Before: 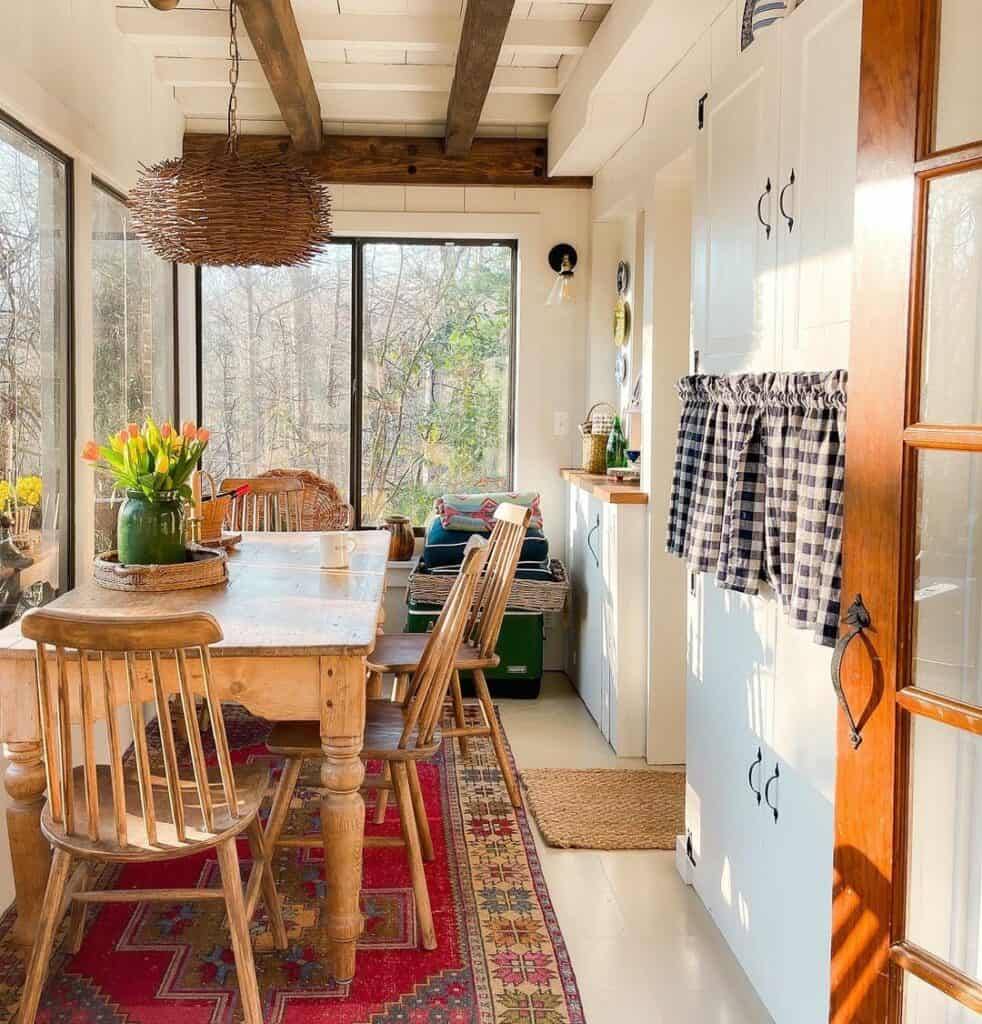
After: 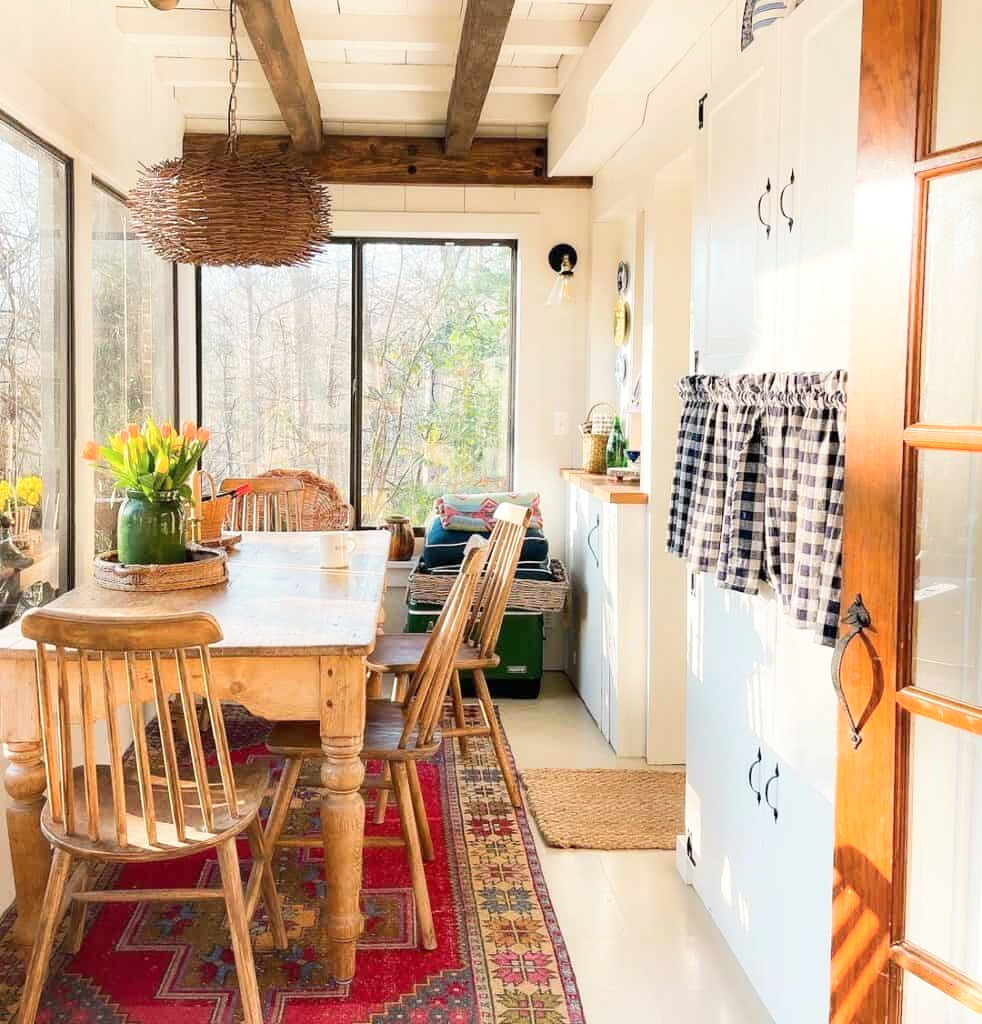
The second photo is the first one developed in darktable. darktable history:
shadows and highlights: shadows -25.15, highlights 49.59, soften with gaussian
base curve: curves: ch0 [(0, 0) (0.666, 0.806) (1, 1)], preserve colors none
